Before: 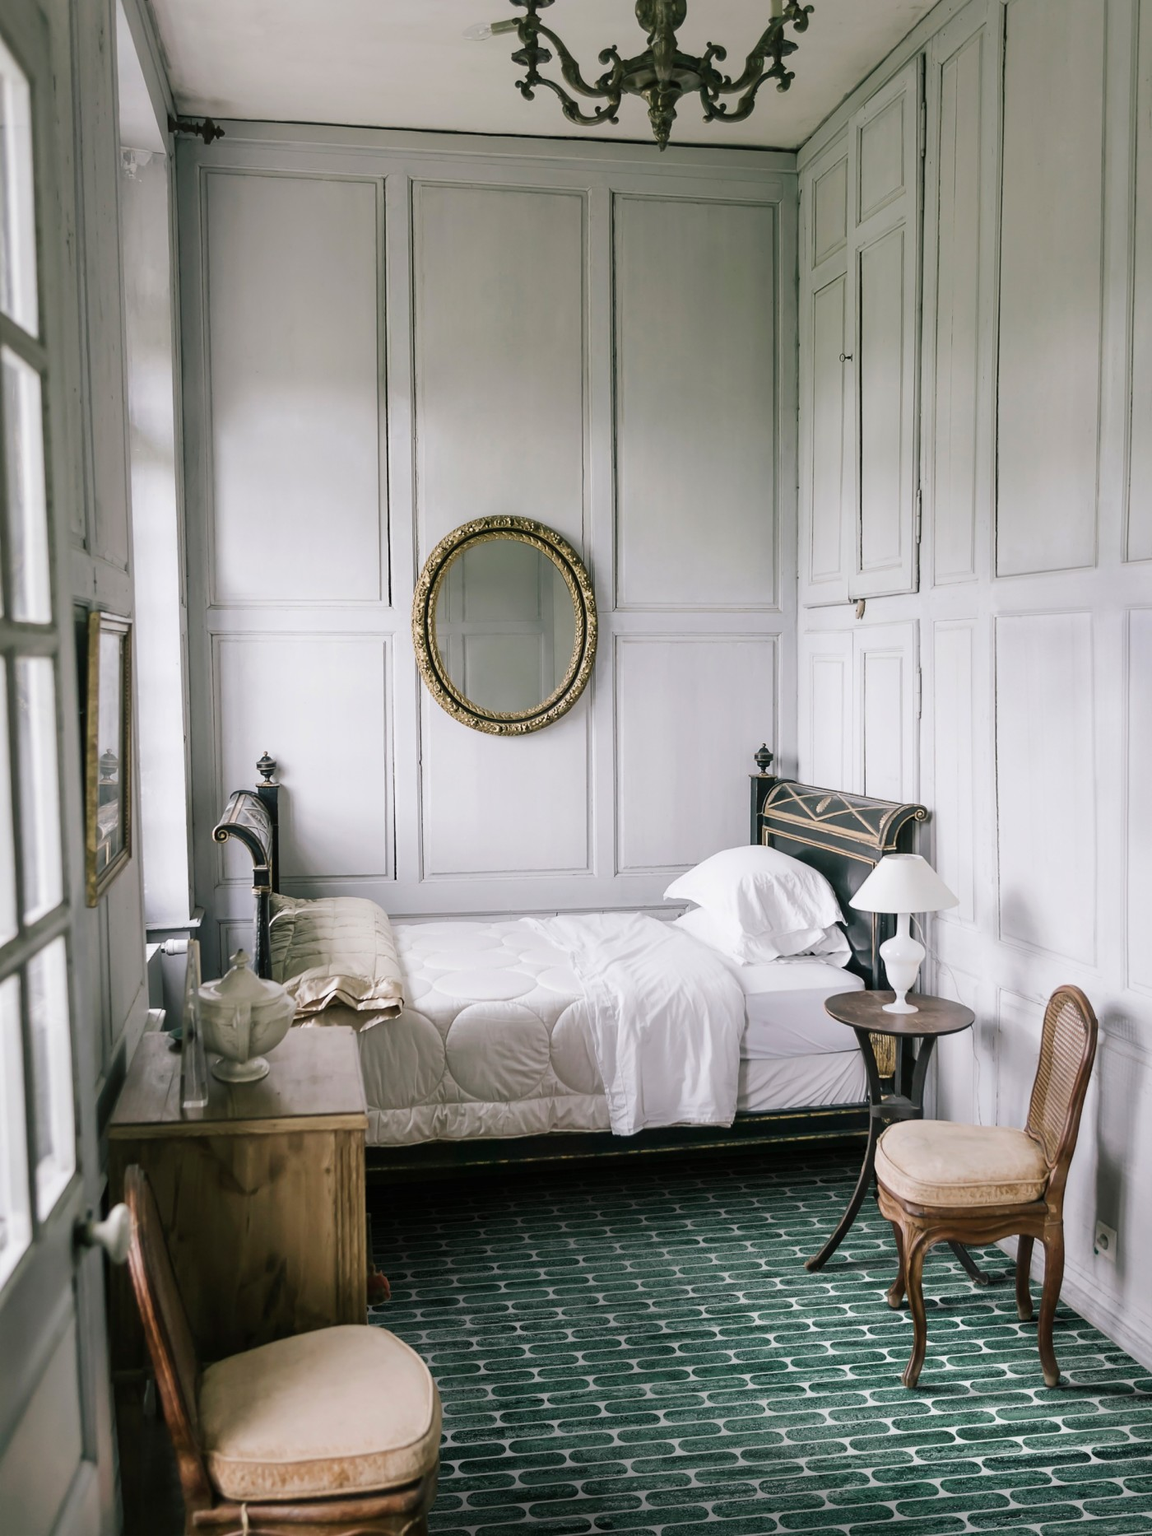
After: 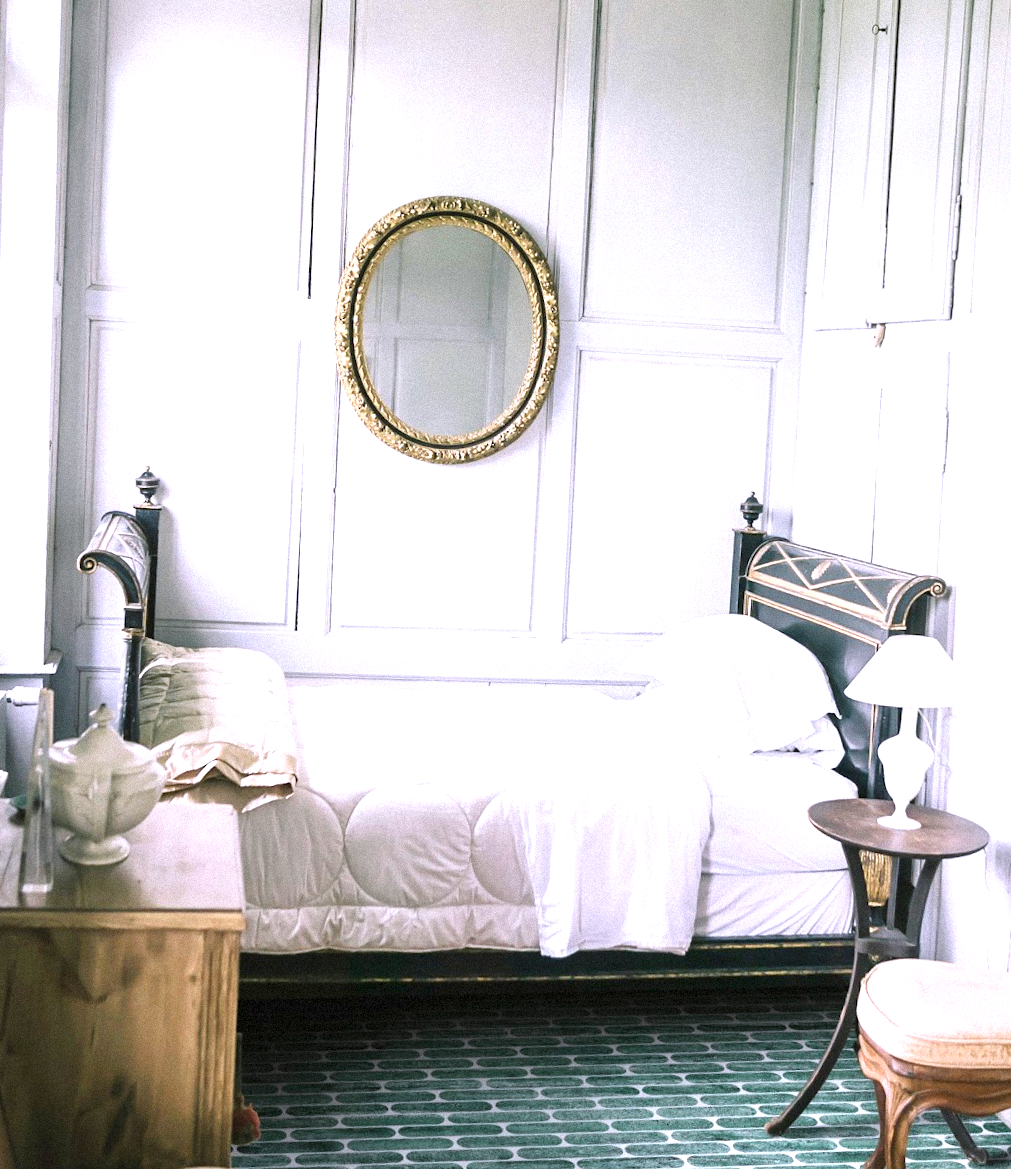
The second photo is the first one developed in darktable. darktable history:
exposure: black level correction 0, exposure 1.1 EV, compensate exposure bias true, compensate highlight preservation false
white balance: red 1.004, blue 1.096
crop and rotate: angle -3.37°, left 9.79%, top 20.73%, right 12.42%, bottom 11.82%
grain: mid-tones bias 0%
contrast brightness saturation: contrast 0.03, brightness 0.06, saturation 0.13
